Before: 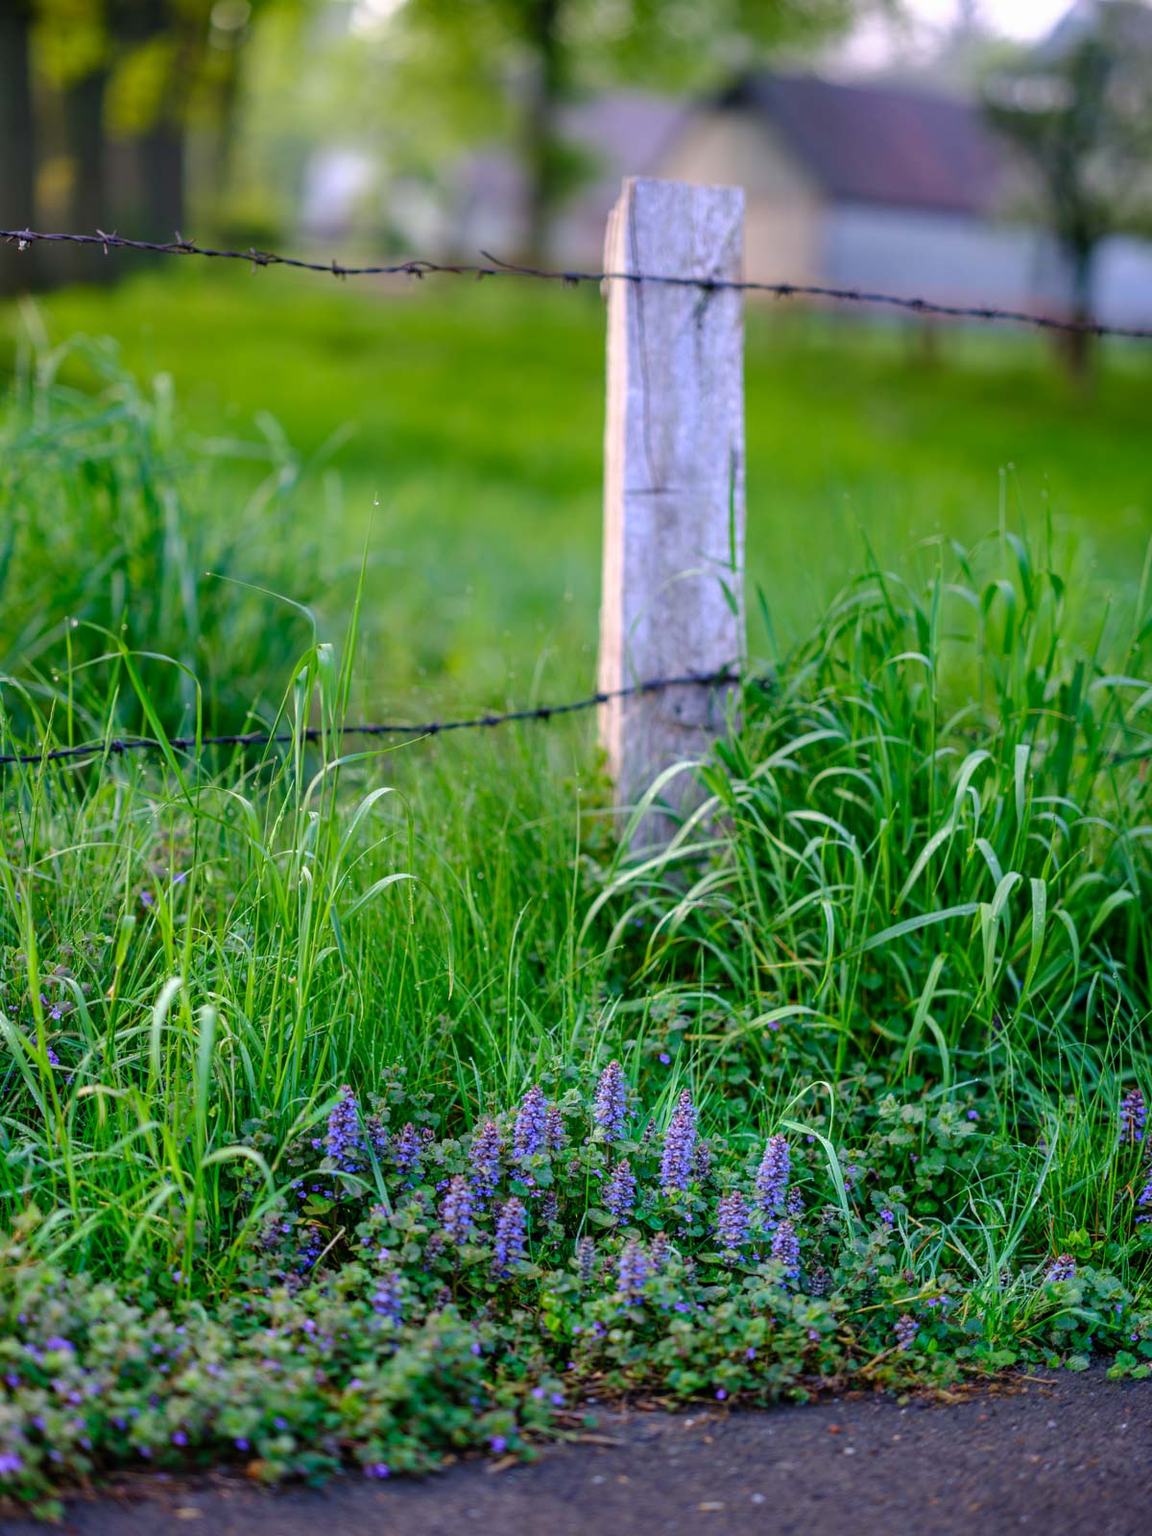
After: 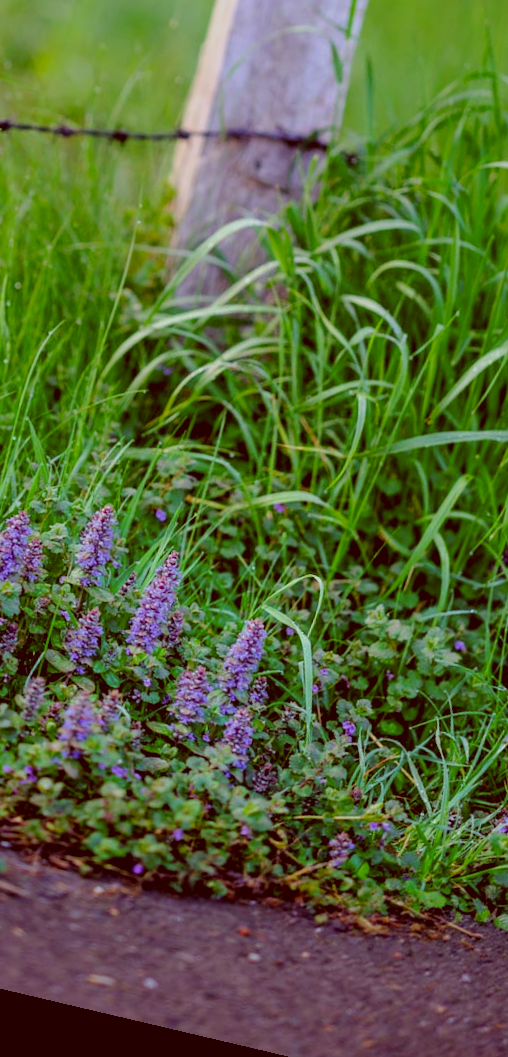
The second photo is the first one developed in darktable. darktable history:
color correction: highlights a* -7.23, highlights b* -0.161, shadows a* 20.08, shadows b* 11.73
filmic rgb: white relative exposure 3.85 EV, hardness 4.3
rotate and perspective: rotation 13.27°, automatic cropping off
crop: left 40.878%, top 39.176%, right 25.993%, bottom 3.081%
